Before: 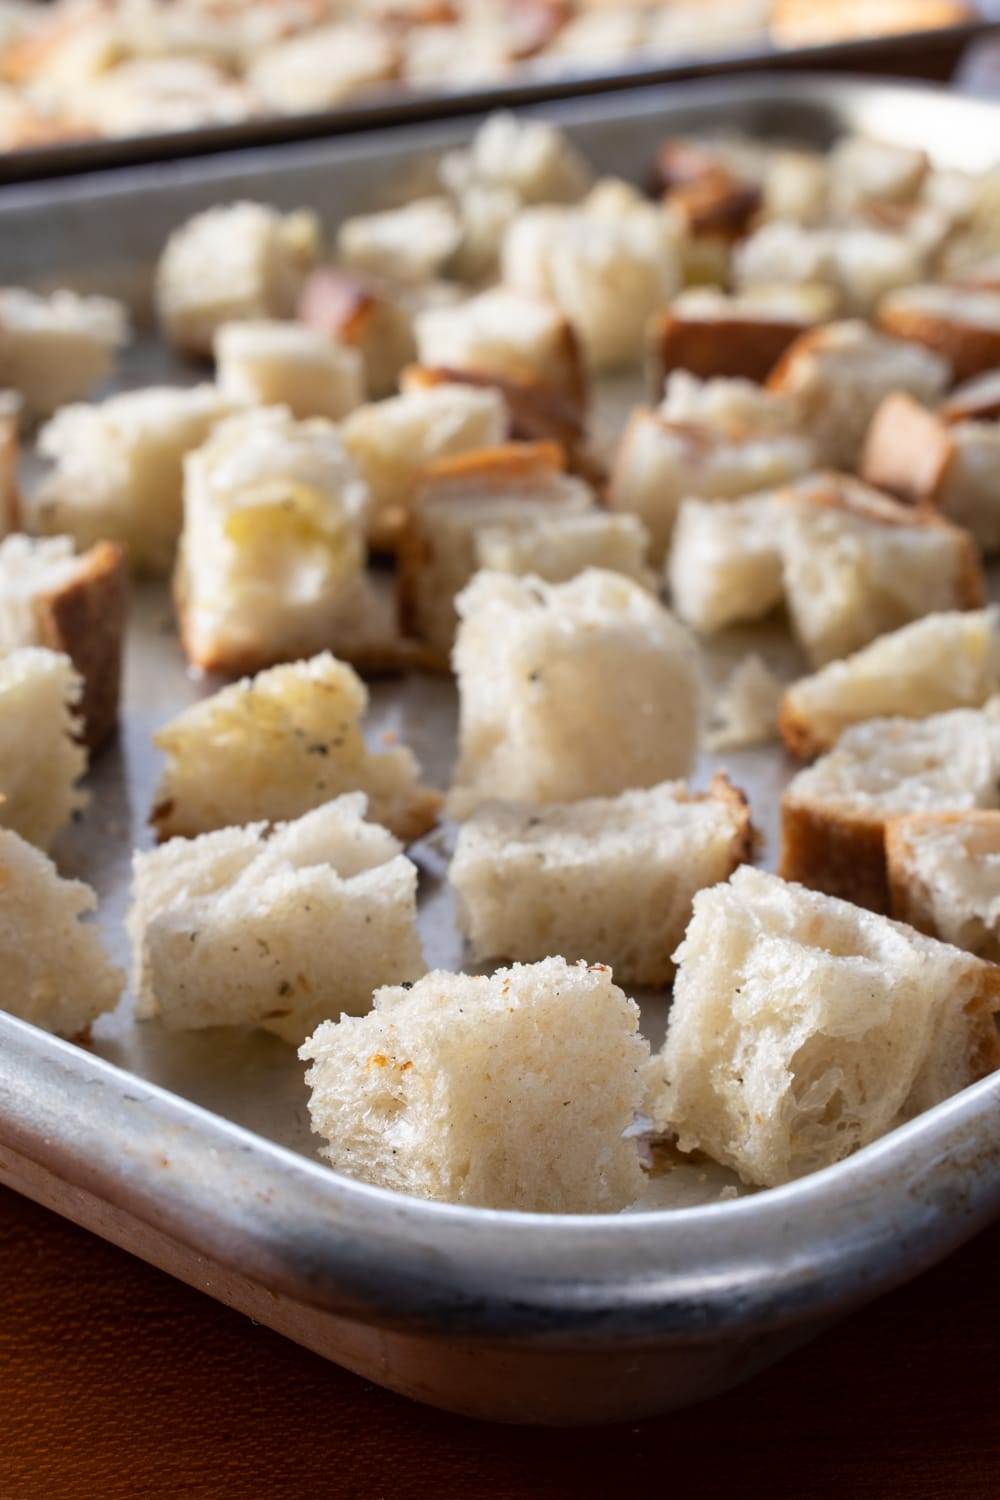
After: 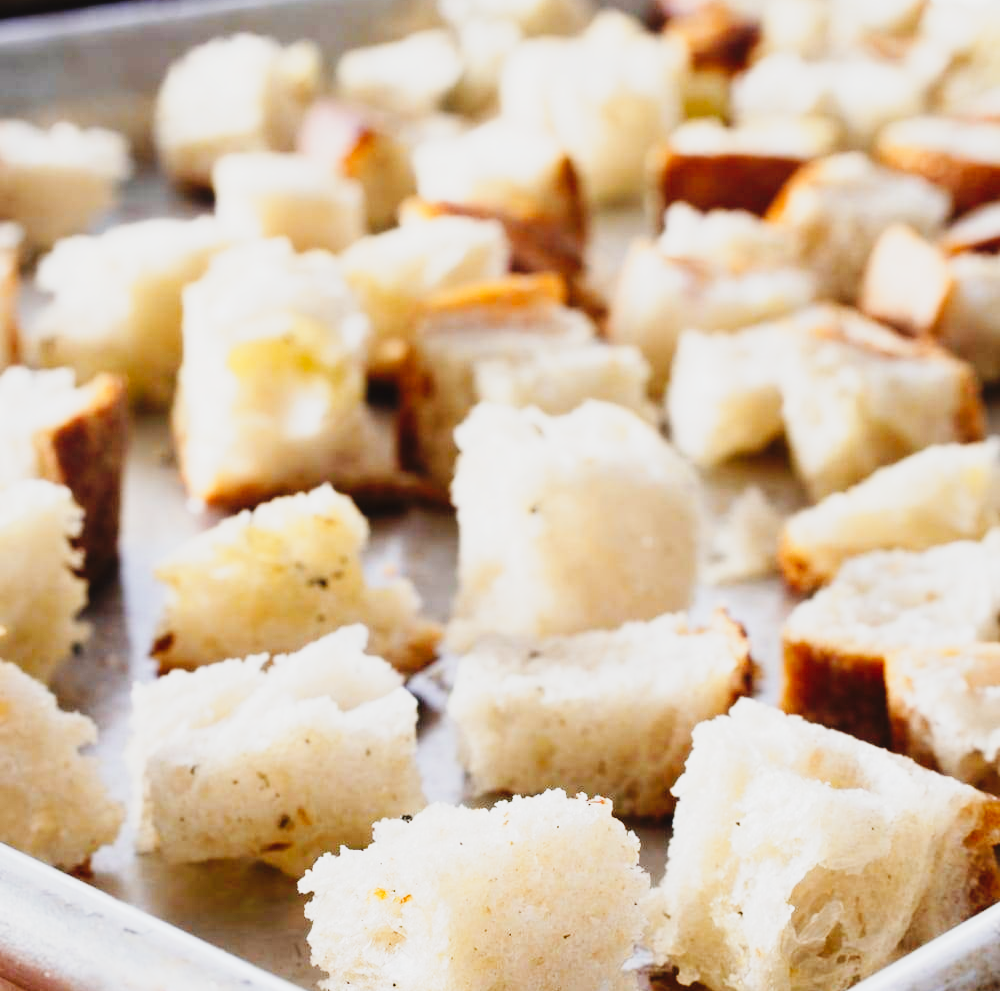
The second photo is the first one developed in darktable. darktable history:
tone curve: curves: ch0 [(0, 0.026) (0.155, 0.133) (0.272, 0.34) (0.434, 0.625) (0.676, 0.871) (0.994, 0.955)], preserve colors none
crop: top 11.177%, bottom 22.699%
